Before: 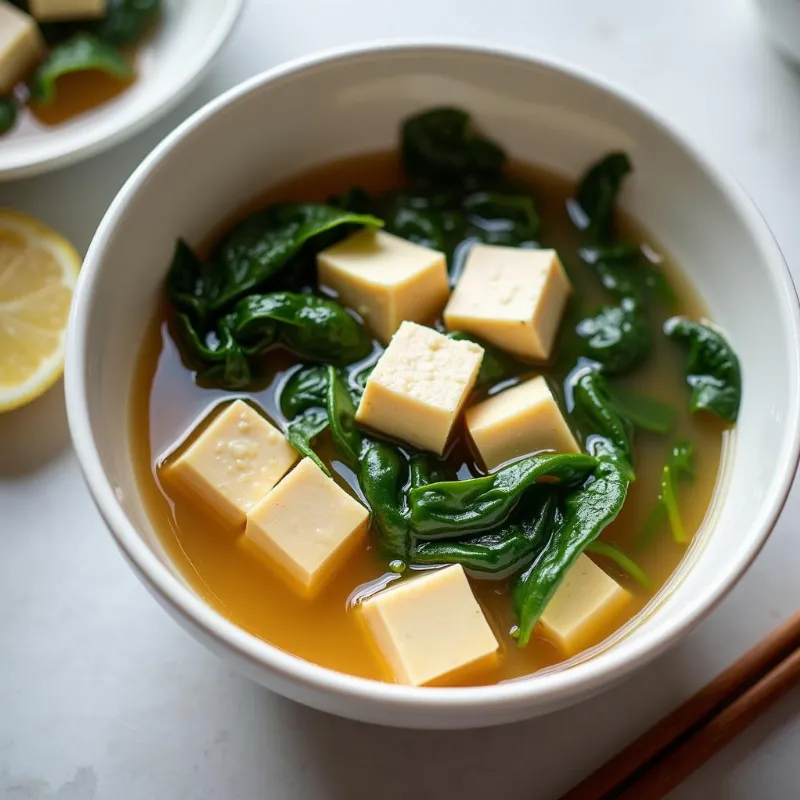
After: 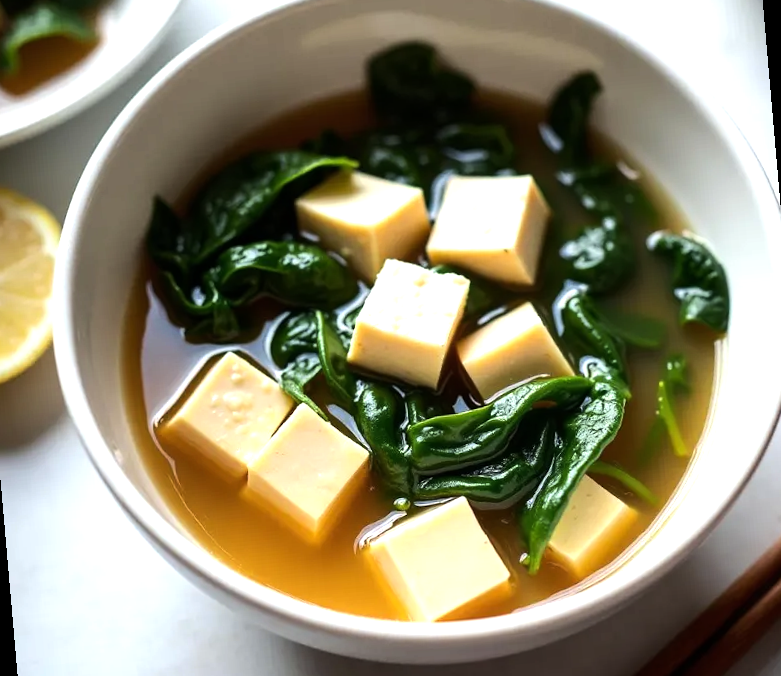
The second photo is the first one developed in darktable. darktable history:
rotate and perspective: rotation -5°, crop left 0.05, crop right 0.952, crop top 0.11, crop bottom 0.89
tone equalizer: -8 EV -0.75 EV, -7 EV -0.7 EV, -6 EV -0.6 EV, -5 EV -0.4 EV, -3 EV 0.4 EV, -2 EV 0.6 EV, -1 EV 0.7 EV, +0 EV 0.75 EV, edges refinement/feathering 500, mask exposure compensation -1.57 EV, preserve details no
color zones: curves: ch0 [(0.068, 0.464) (0.25, 0.5) (0.48, 0.508) (0.75, 0.536) (0.886, 0.476) (0.967, 0.456)]; ch1 [(0.066, 0.456) (0.25, 0.5) (0.616, 0.508) (0.746, 0.56) (0.934, 0.444)]
